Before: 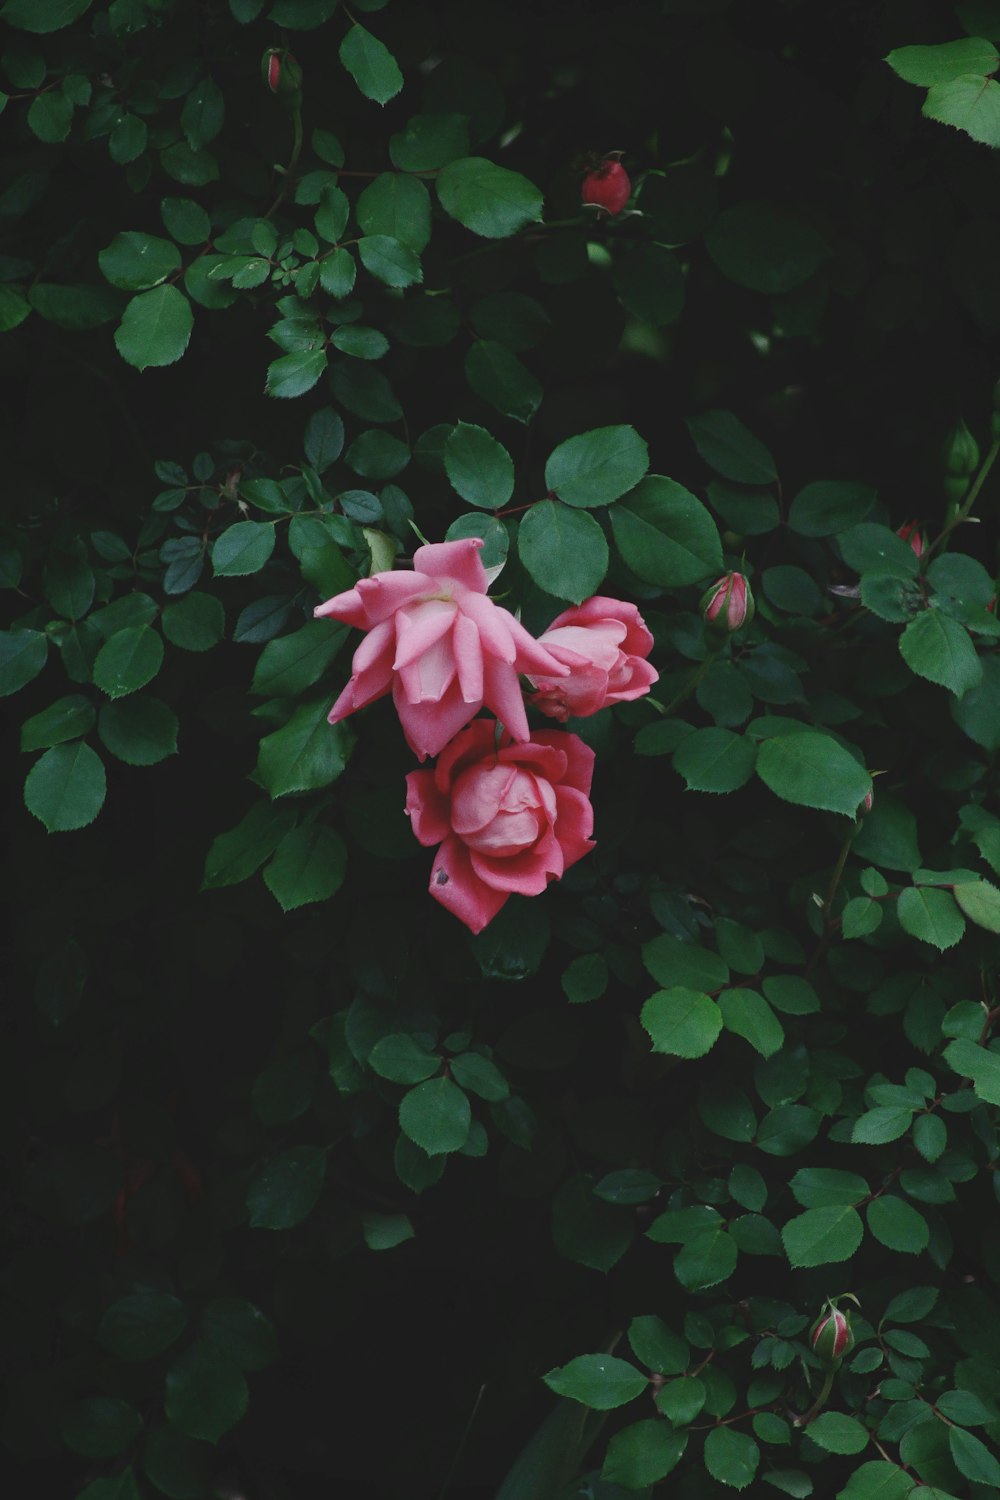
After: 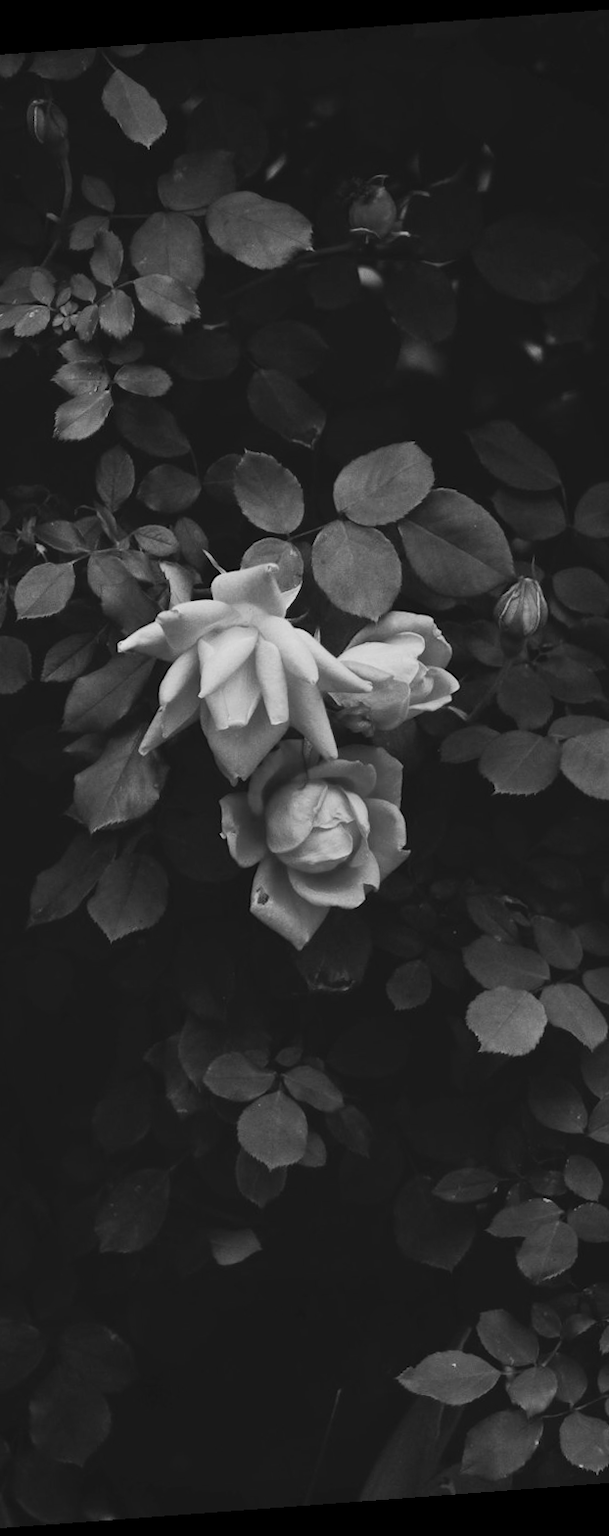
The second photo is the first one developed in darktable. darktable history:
crop: left 21.496%, right 22.254%
rotate and perspective: rotation -4.25°, automatic cropping off
tone curve: curves: ch0 [(0, 0) (0.131, 0.116) (0.316, 0.345) (0.501, 0.584) (0.629, 0.732) (0.812, 0.888) (1, 0.974)]; ch1 [(0, 0) (0.366, 0.367) (0.475, 0.453) (0.494, 0.497) (0.504, 0.503) (0.553, 0.584) (1, 1)]; ch2 [(0, 0) (0.333, 0.346) (0.375, 0.375) (0.424, 0.43) (0.476, 0.492) (0.502, 0.501) (0.533, 0.556) (0.566, 0.599) (0.614, 0.653) (1, 1)], color space Lab, independent channels, preserve colors none
monochrome: on, module defaults
